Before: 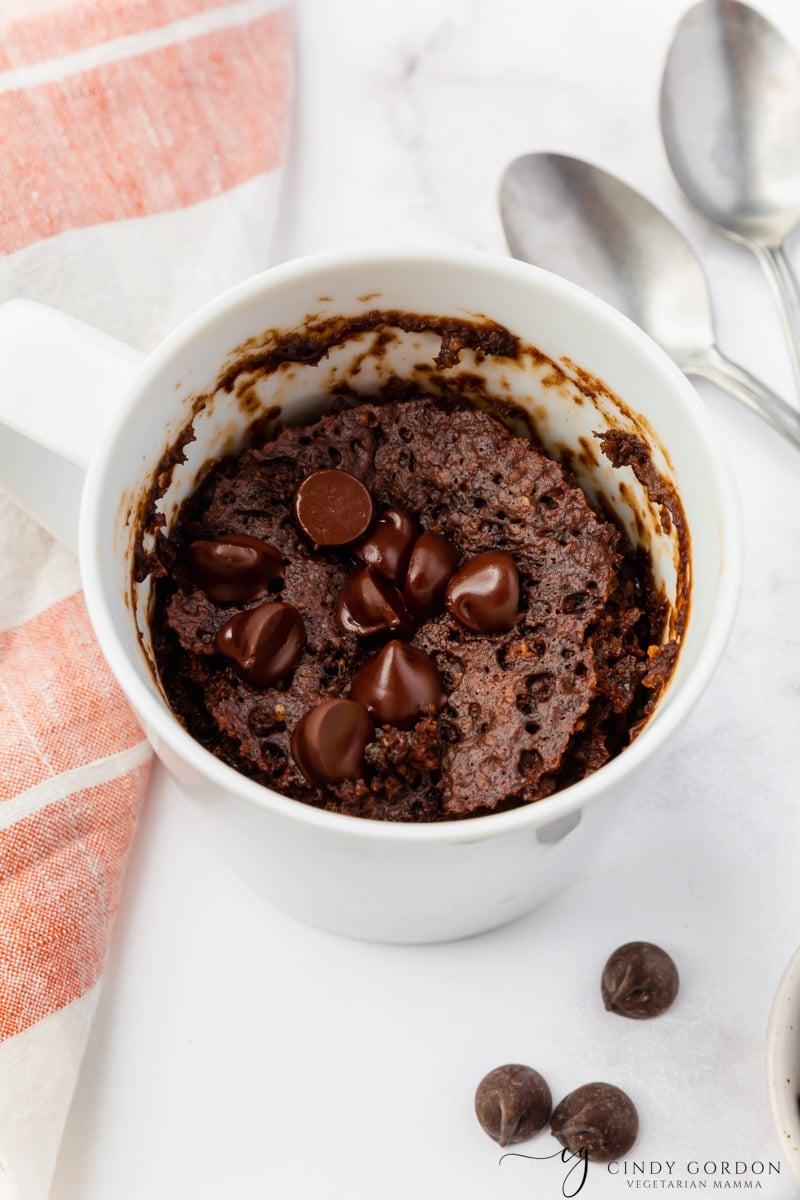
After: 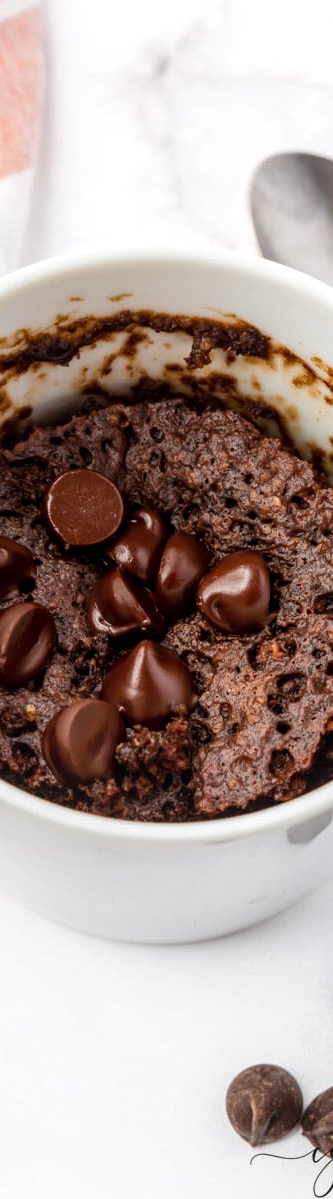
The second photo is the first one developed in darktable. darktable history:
exposure: exposure 0.15 EV, compensate highlight preservation false
local contrast: on, module defaults
crop: left 31.229%, right 27.105%
contrast brightness saturation: saturation -0.05
